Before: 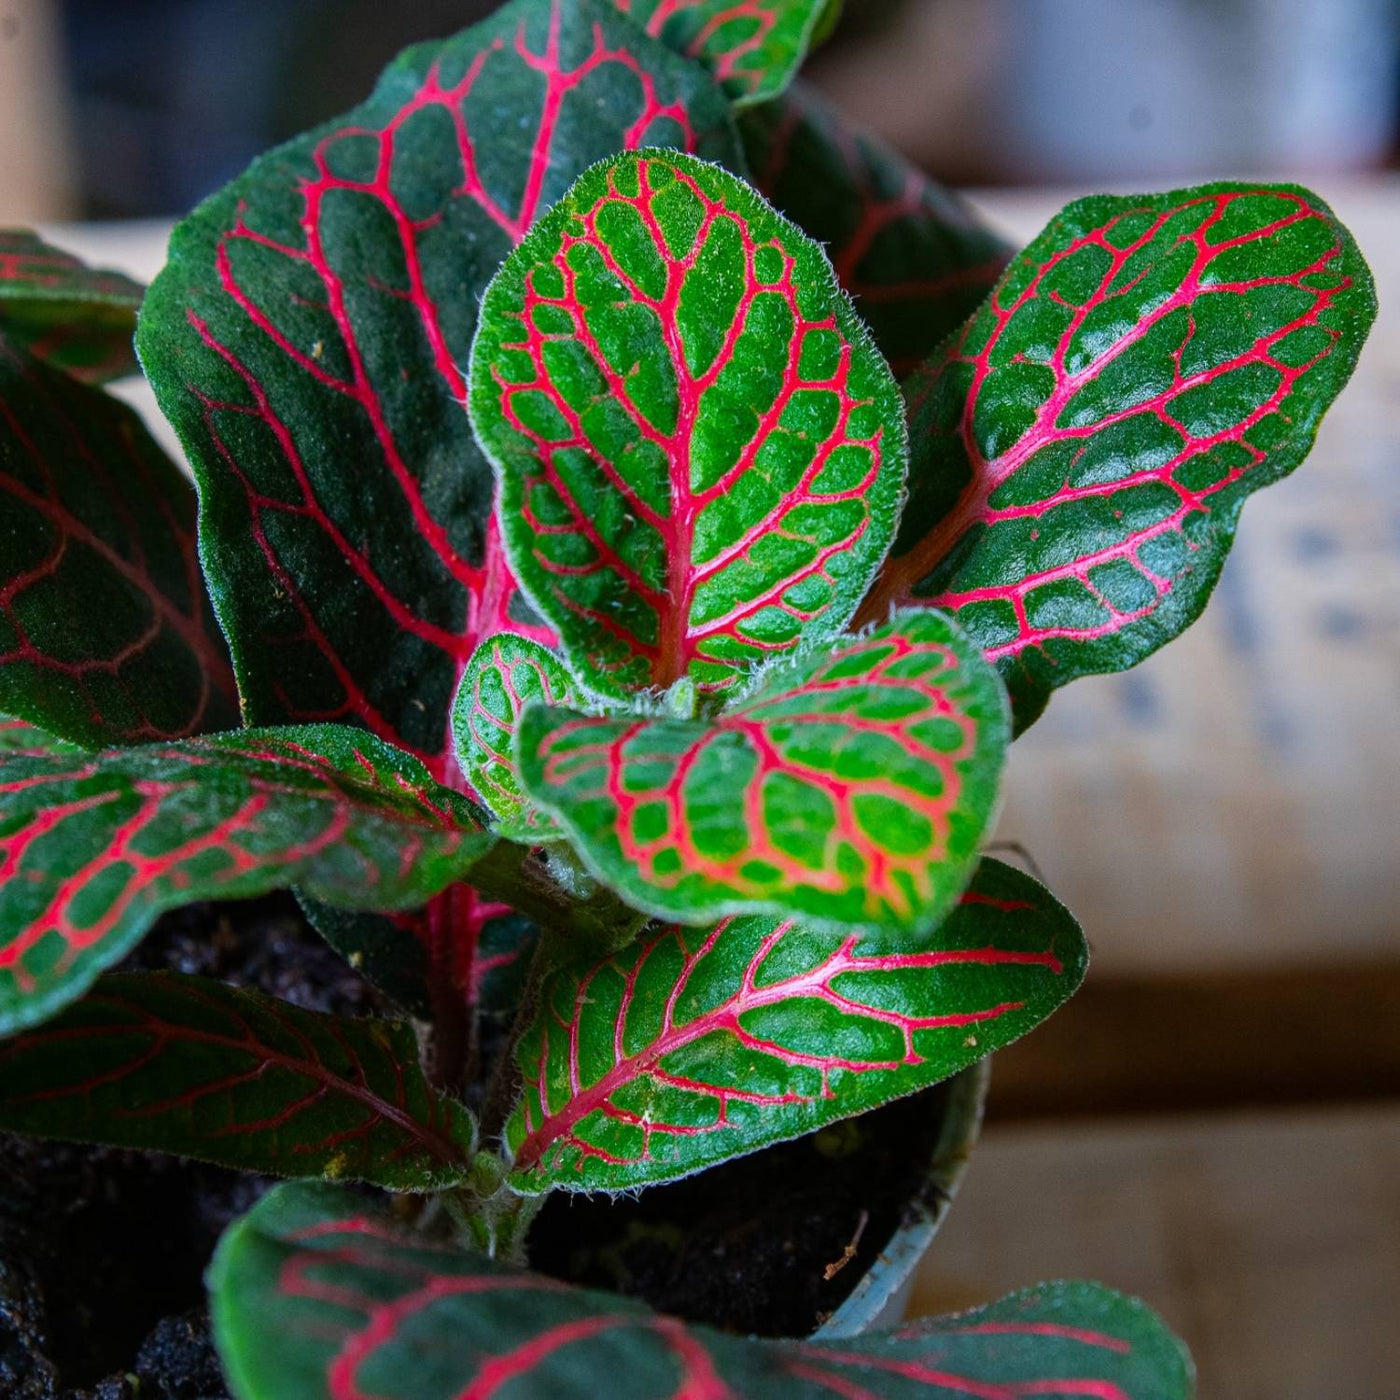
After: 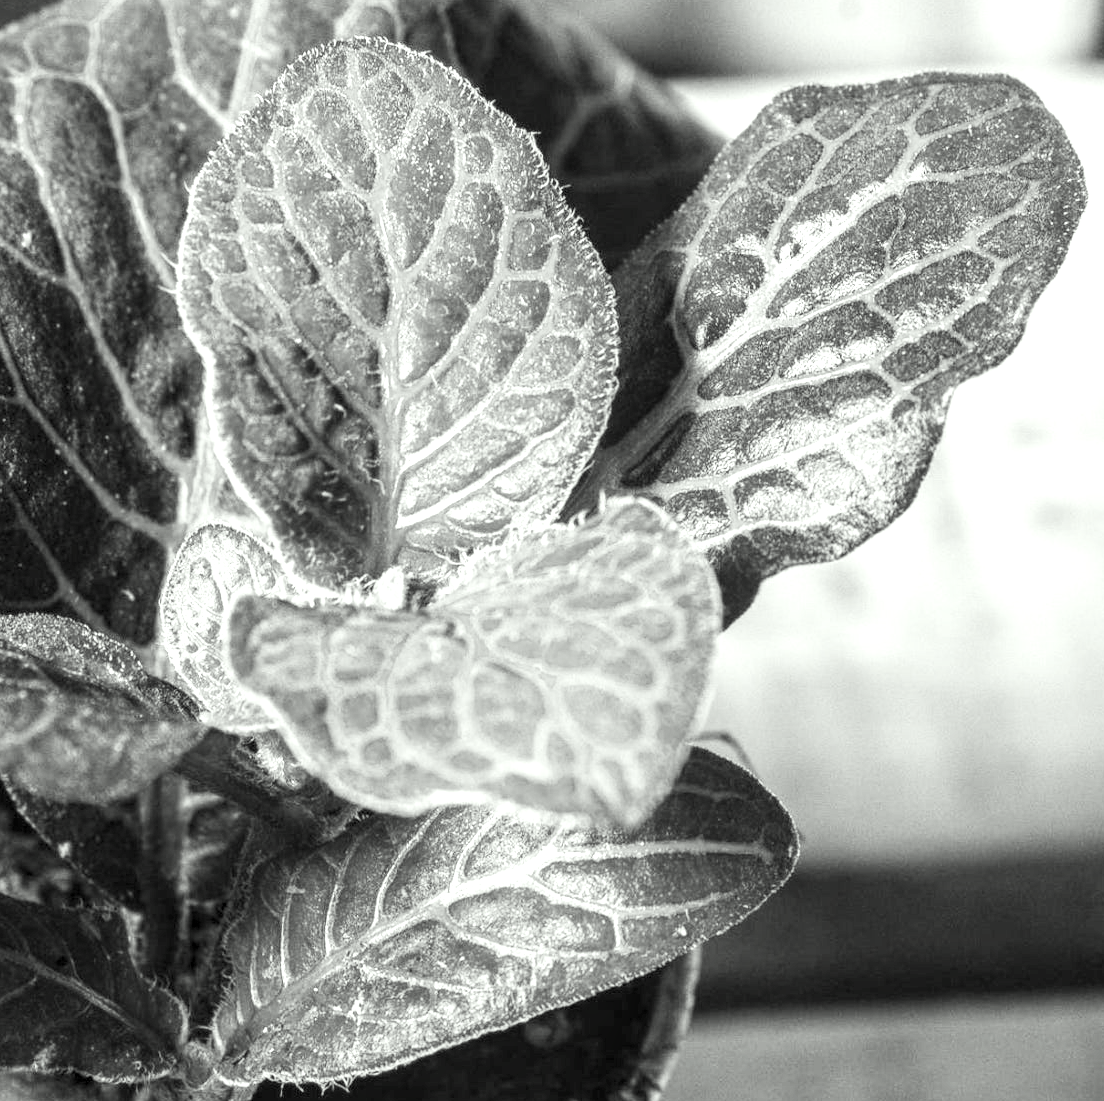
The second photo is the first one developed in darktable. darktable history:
local contrast: detail 130%
contrast brightness saturation: contrast 0.2, brightness 0.2, saturation 0.8
levels: levels [0, 0.498, 1]
exposure: black level correction 0, exposure 1.5 EV, compensate highlight preservation false
color calibration: output gray [0.22, 0.42, 0.37, 0], gray › normalize channels true, illuminant same as pipeline (D50), adaptation XYZ, x 0.346, y 0.359, gamut compression 0
color correction: highlights a* -2.68, highlights b* 2.57
crop and rotate: left 20.74%, top 7.912%, right 0.375%, bottom 13.378%
